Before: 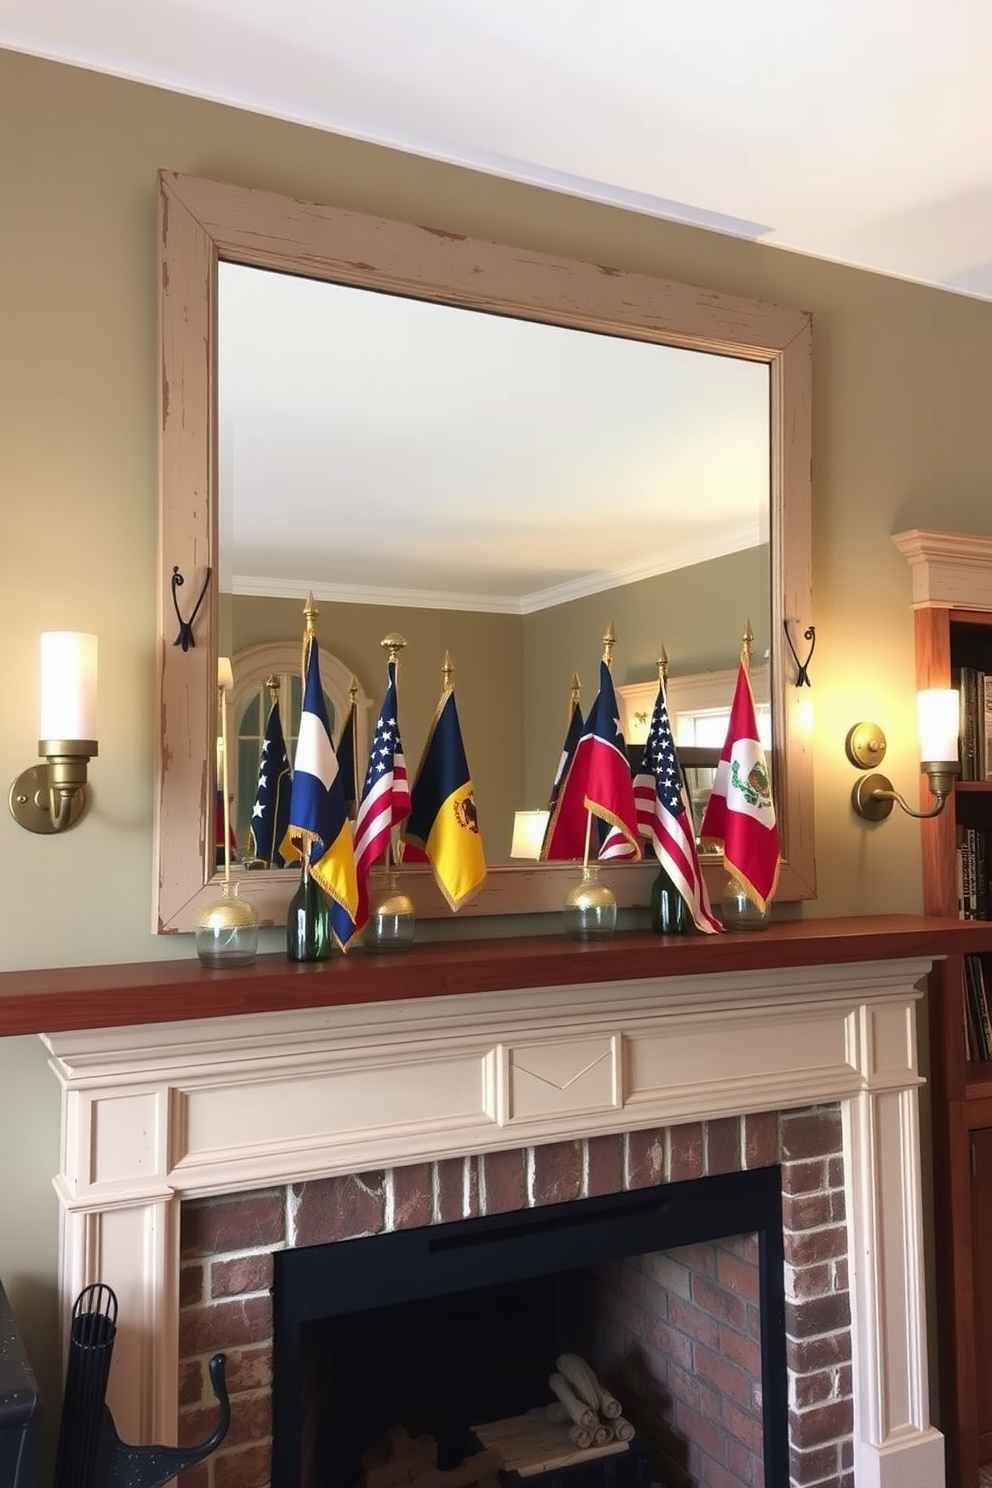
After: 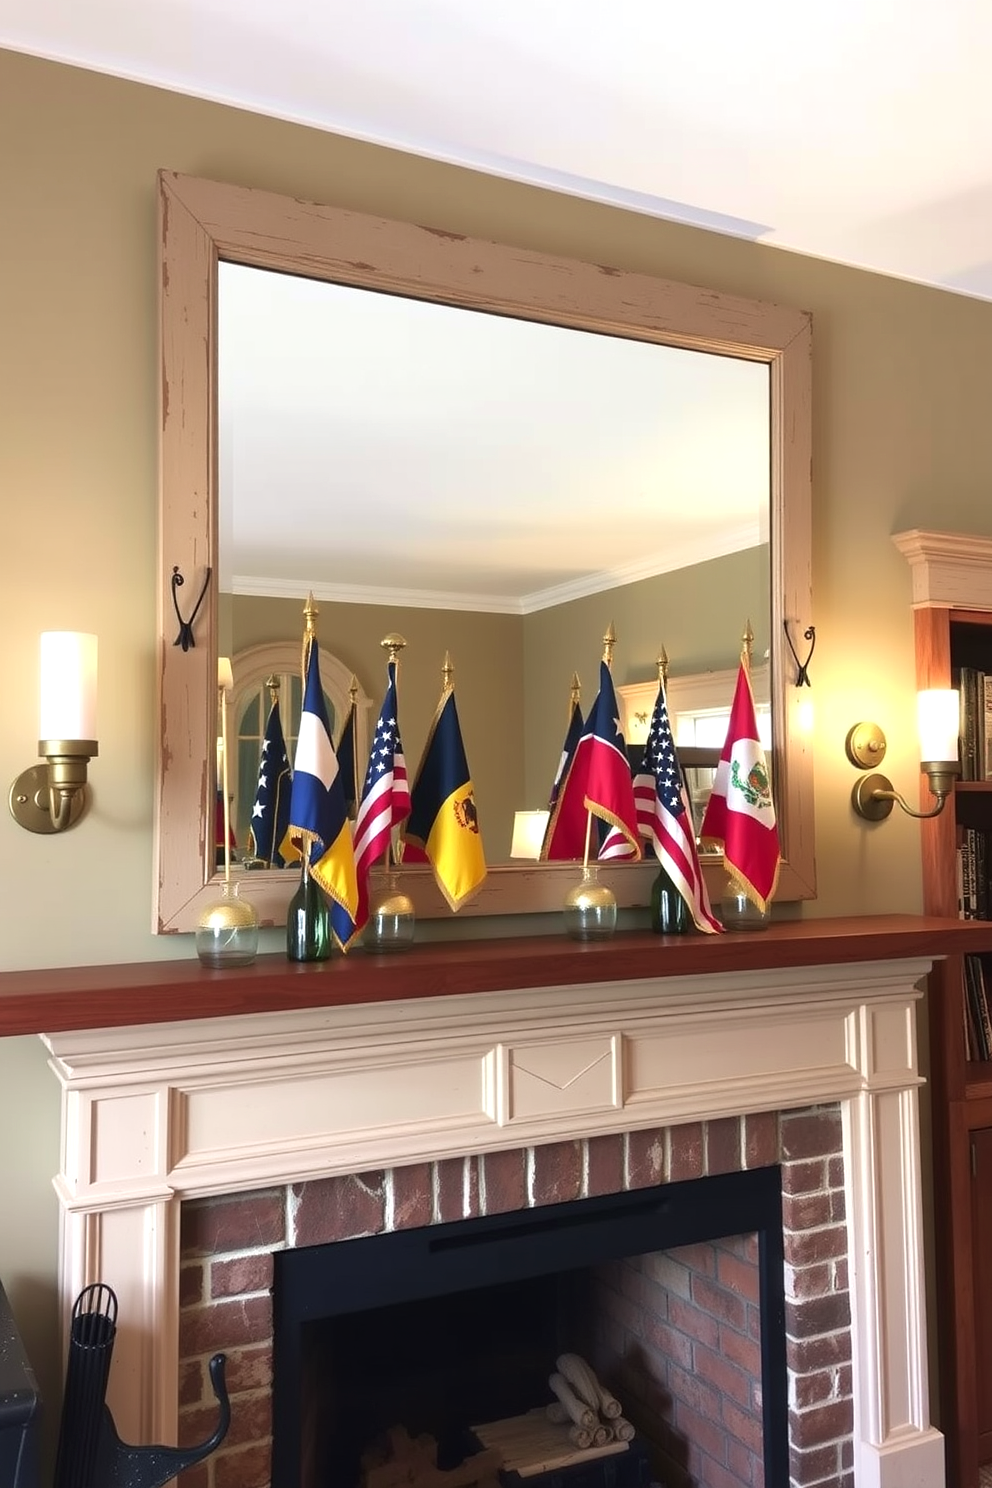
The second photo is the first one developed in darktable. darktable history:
exposure: exposure 0.201 EV, compensate exposure bias true, compensate highlight preservation false
velvia: strength 9.87%
